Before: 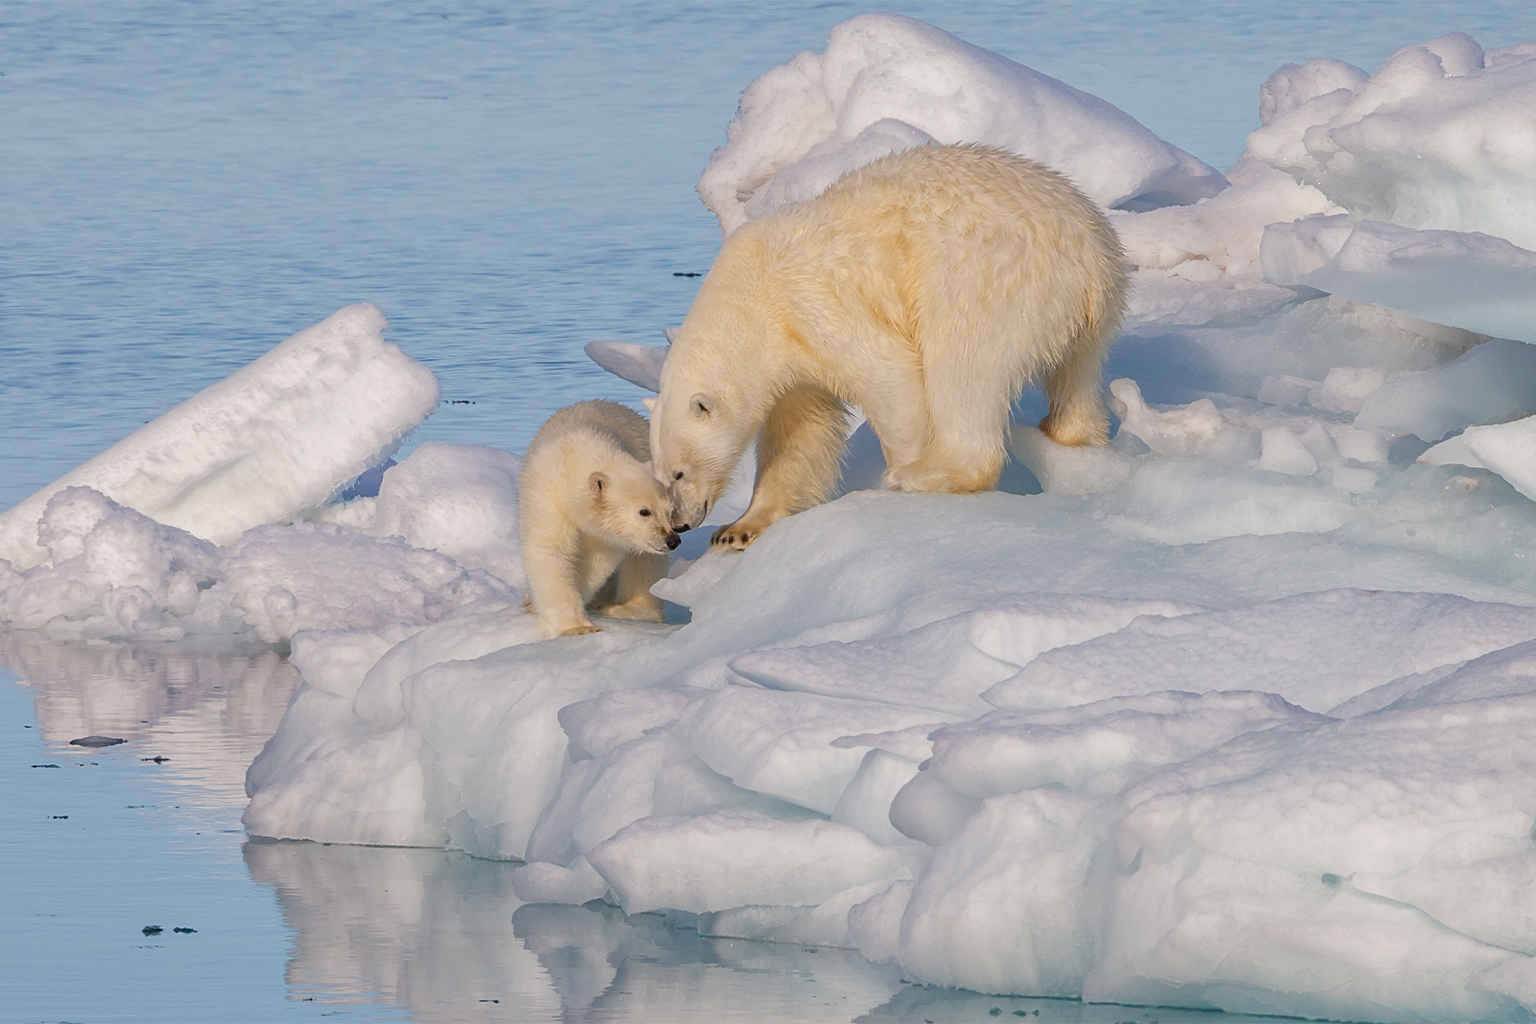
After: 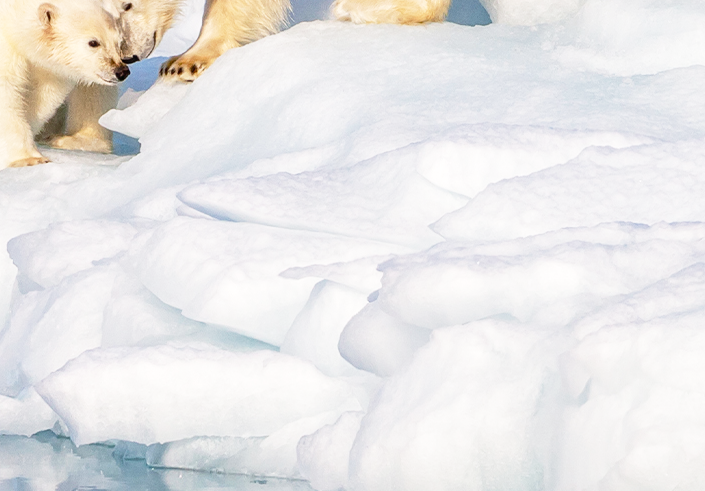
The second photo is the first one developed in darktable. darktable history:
local contrast: on, module defaults
base curve: curves: ch0 [(0, 0) (0.012, 0.01) (0.073, 0.168) (0.31, 0.711) (0.645, 0.957) (1, 1)], preserve colors none
crop: left 35.898%, top 45.839%, right 18.16%, bottom 6.15%
